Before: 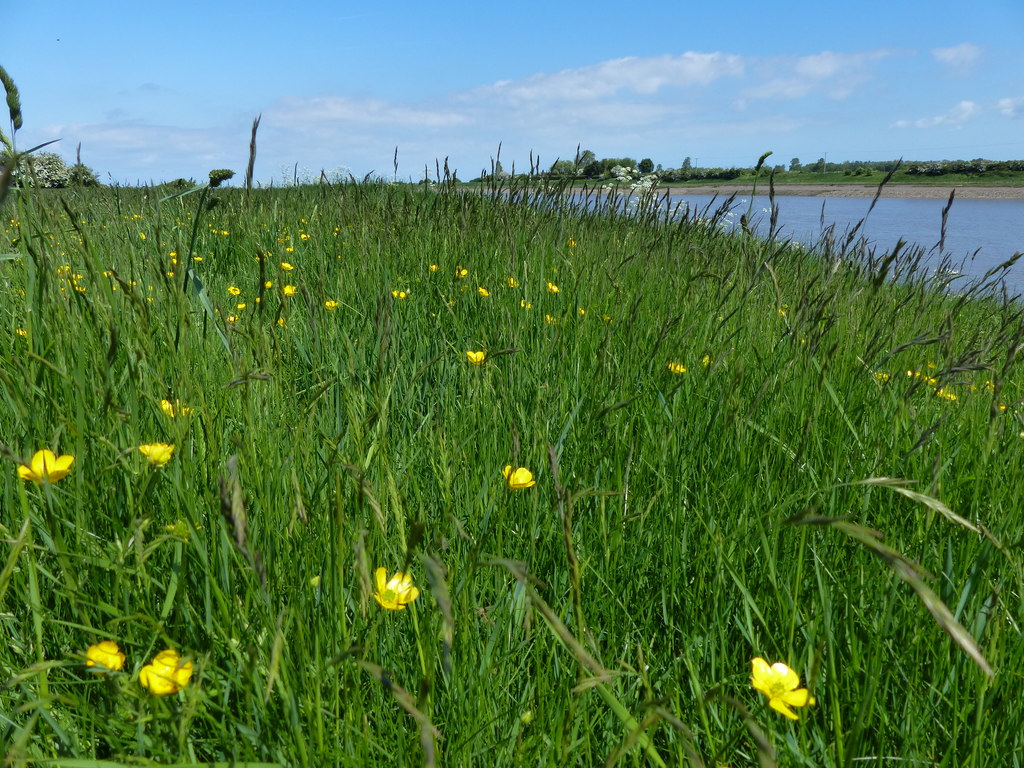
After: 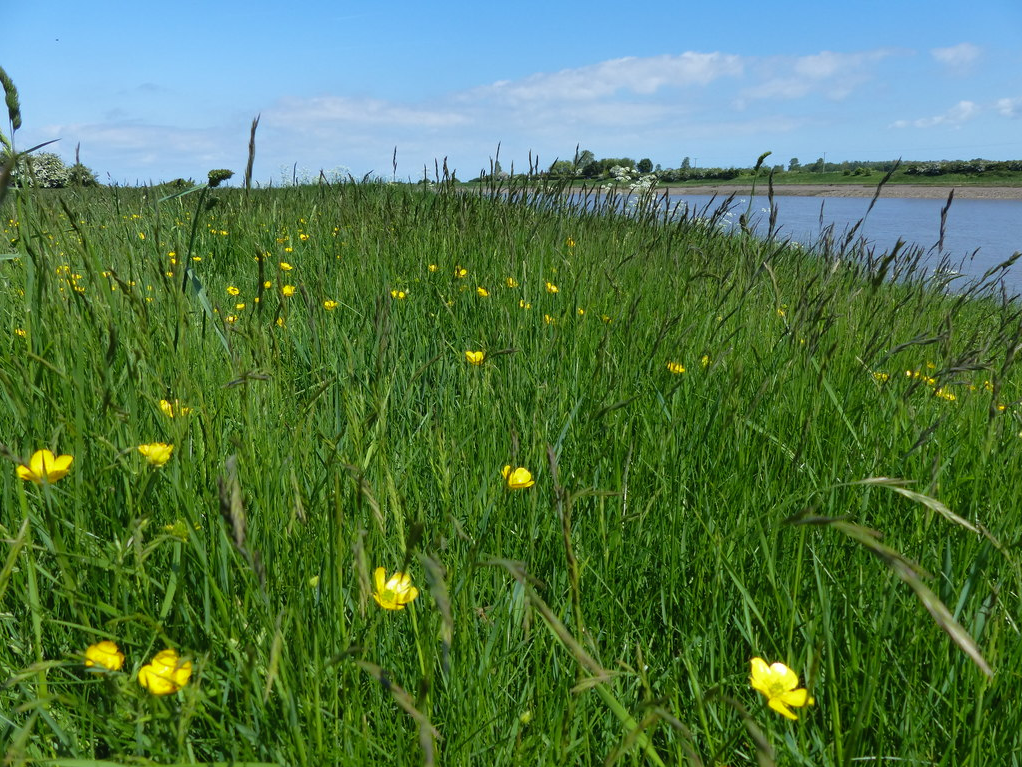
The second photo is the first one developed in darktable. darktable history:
contrast equalizer: y [[0.5, 0.5, 0.472, 0.5, 0.5, 0.5], [0.5 ×6], [0.5 ×6], [0 ×6], [0 ×6]]
white balance: emerald 1
tone equalizer: on, module defaults
crop and rotate: left 0.126%
